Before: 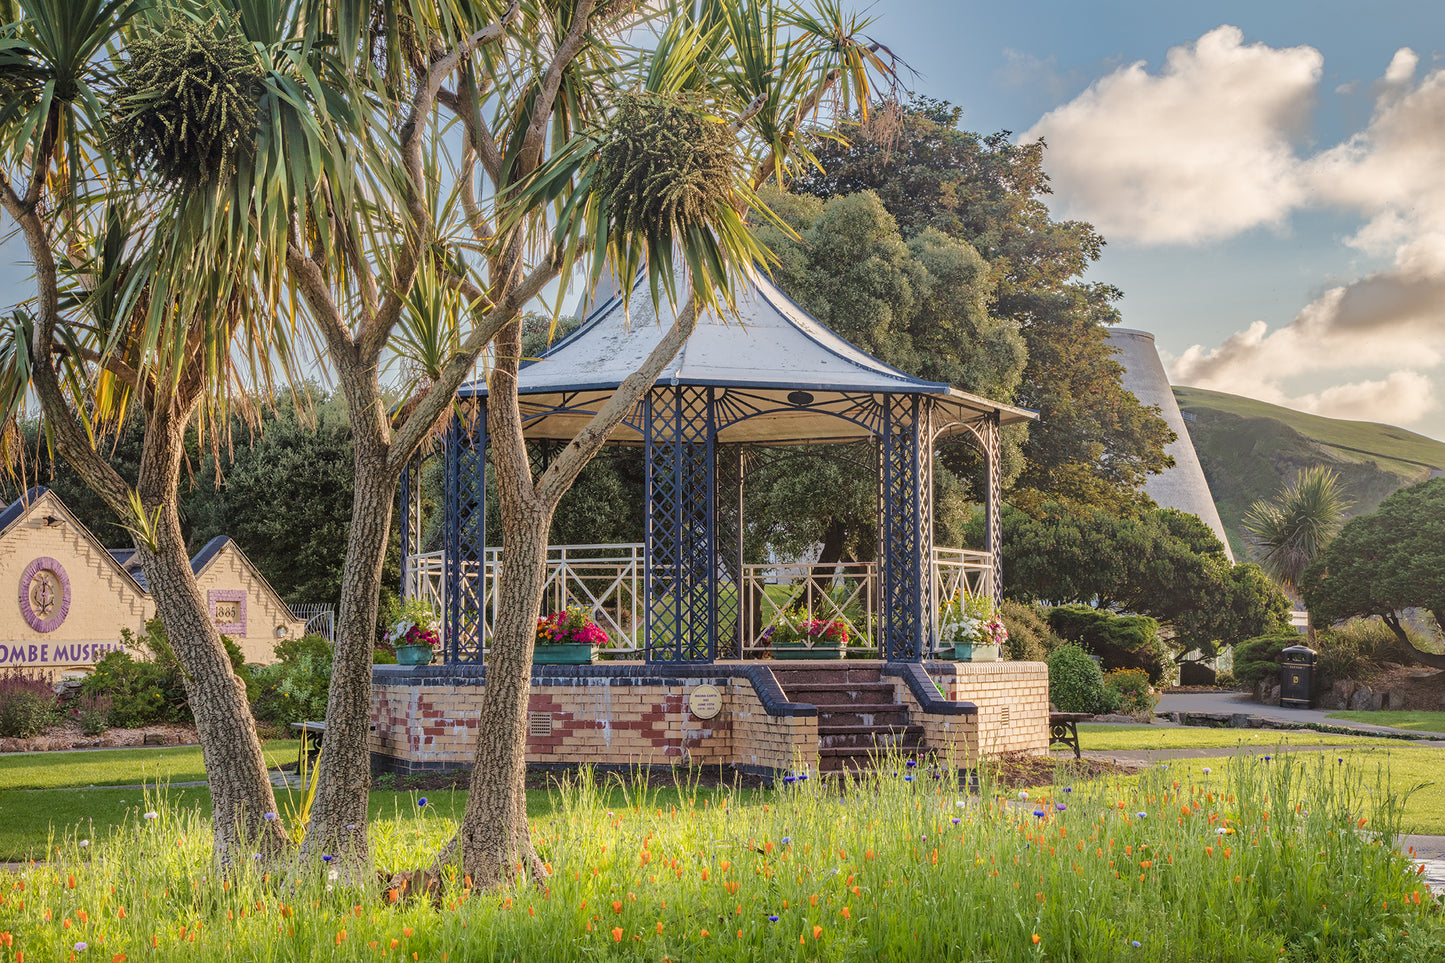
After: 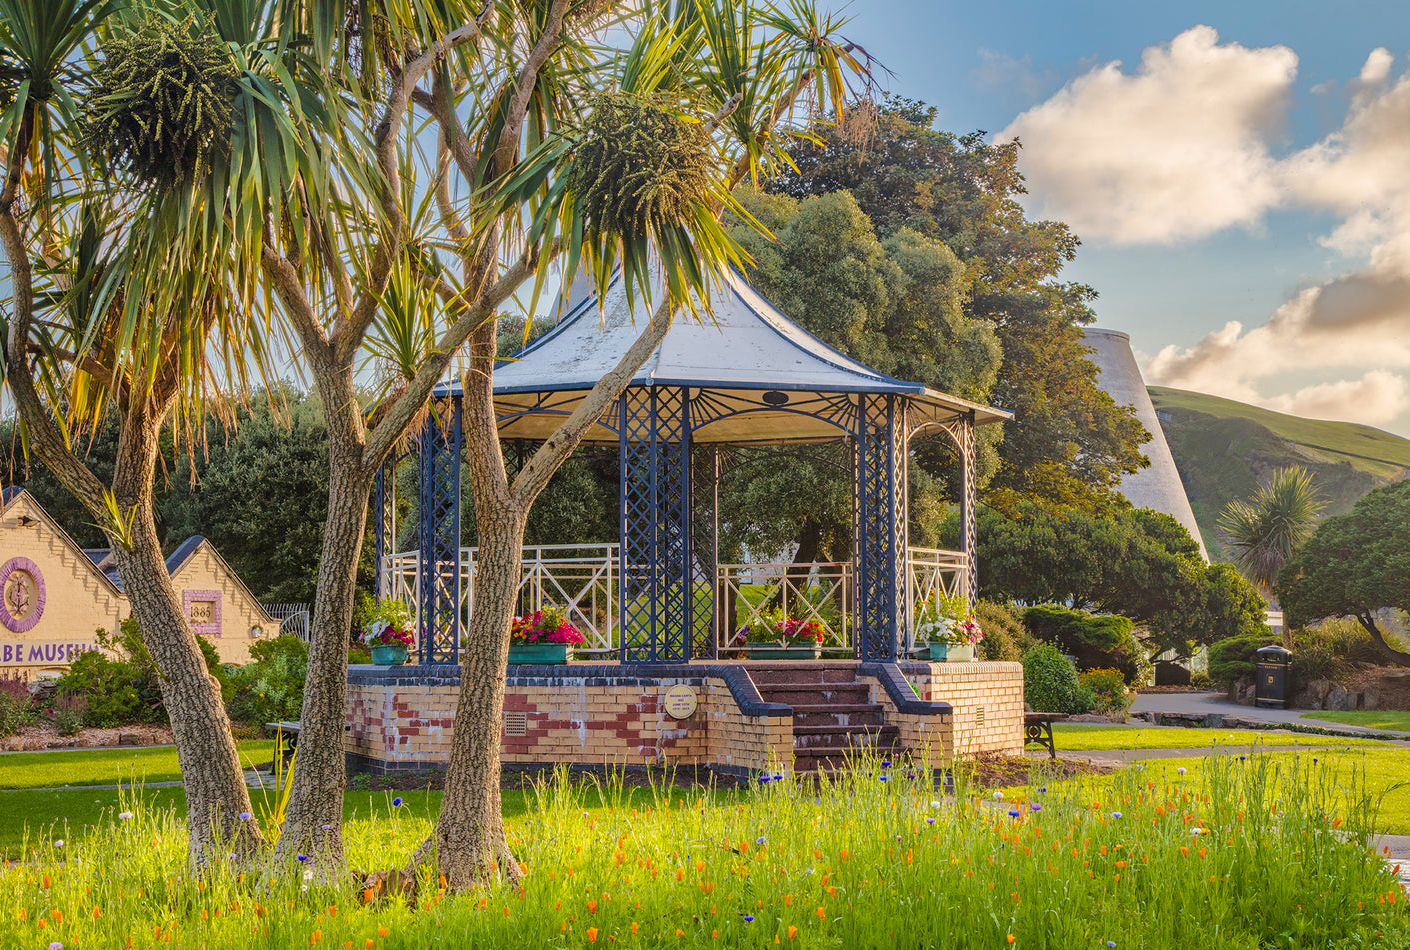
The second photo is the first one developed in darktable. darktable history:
color balance rgb: perceptual saturation grading › global saturation 25%, global vibrance 20%
crop and rotate: left 1.774%, right 0.633%, bottom 1.28%
